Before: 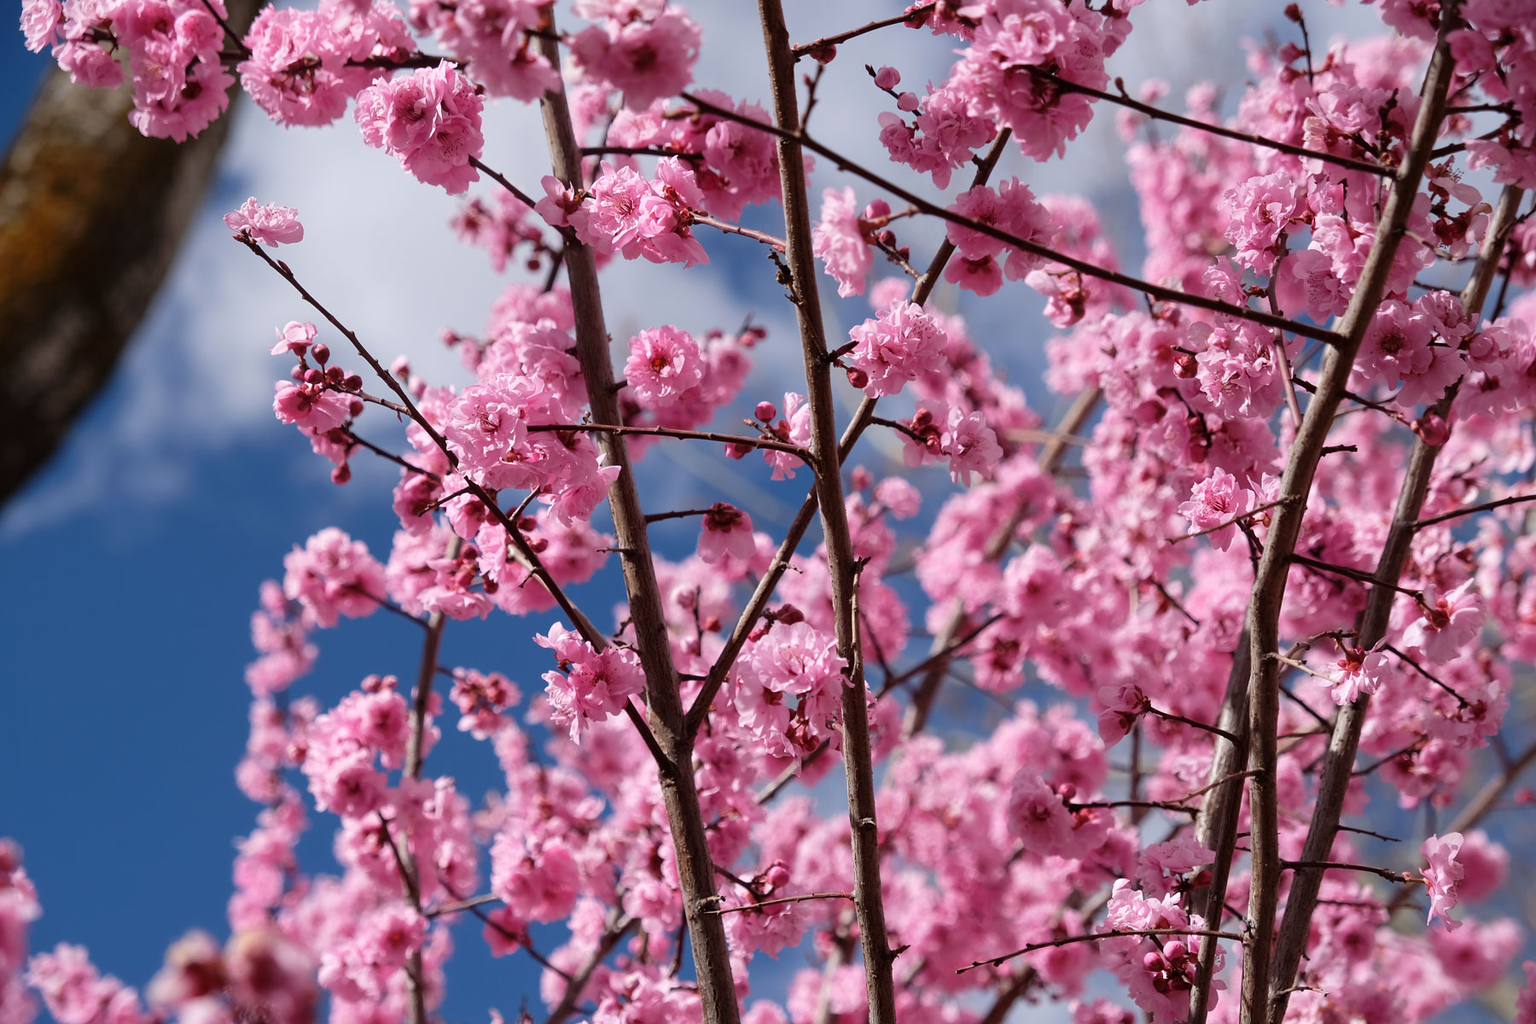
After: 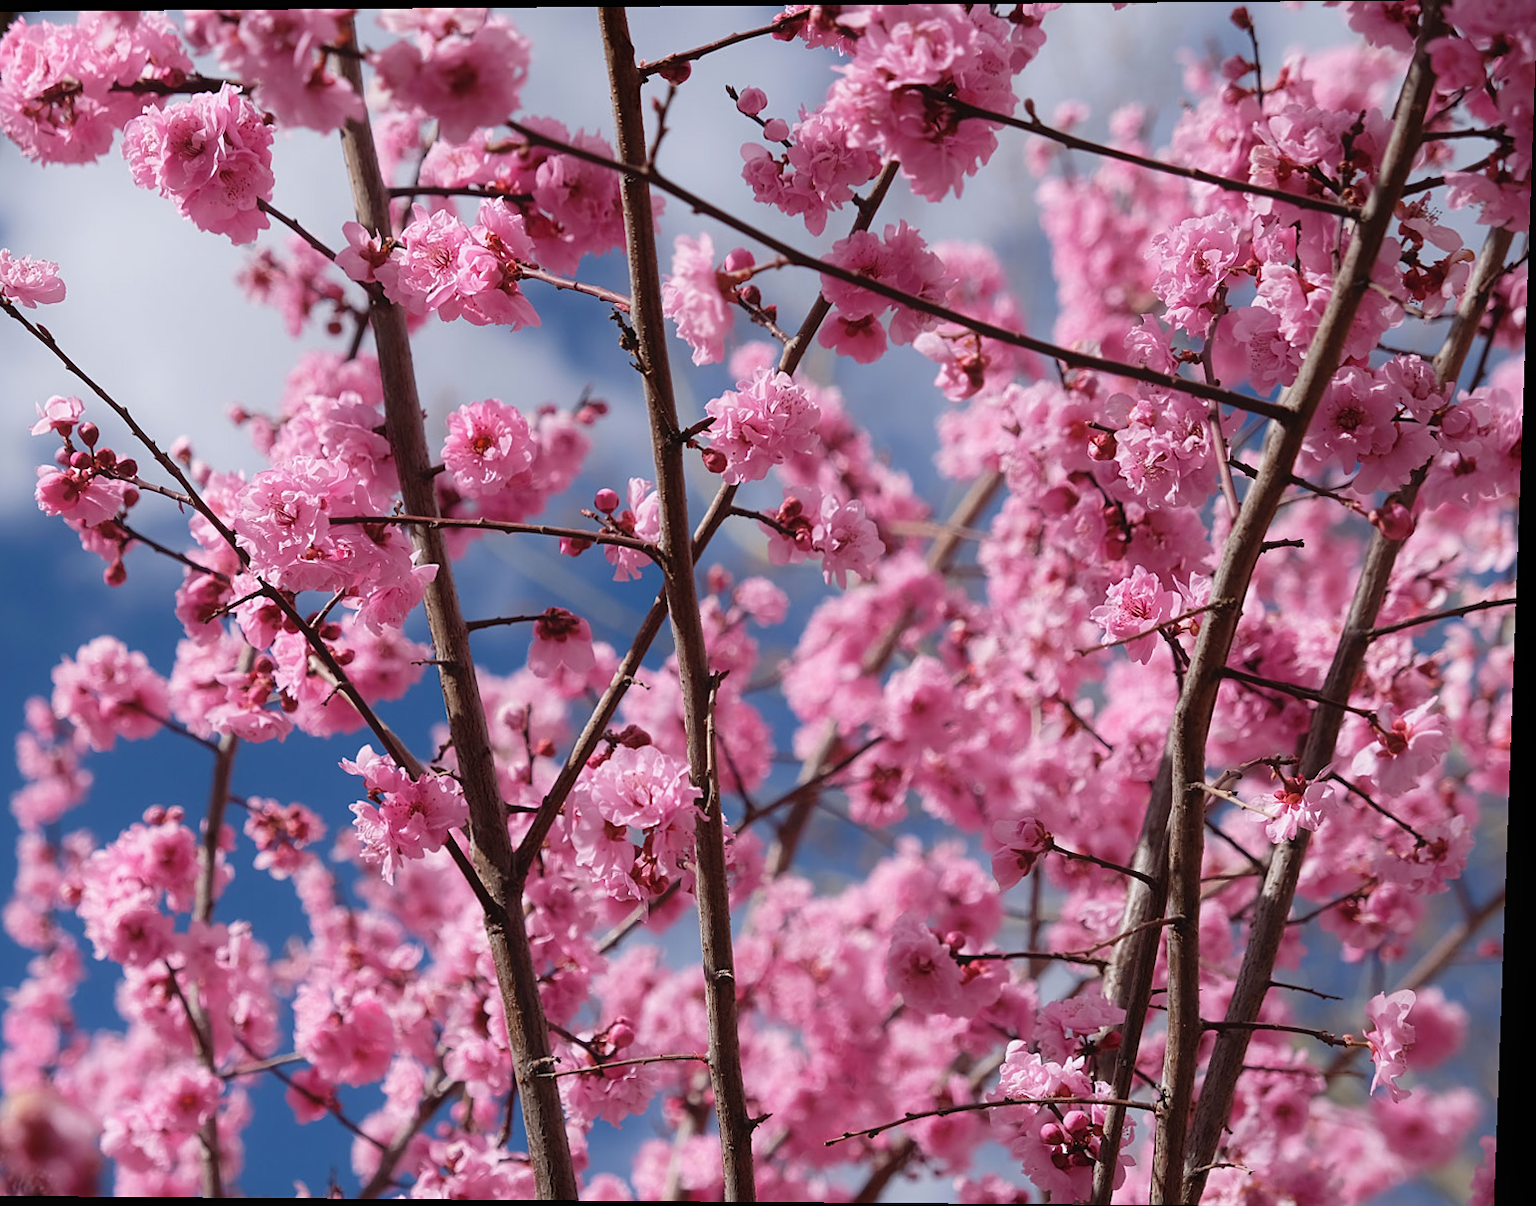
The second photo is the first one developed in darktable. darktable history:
crop: left 16.145%
sharpen: amount 0.2
rotate and perspective: lens shift (vertical) 0.048, lens shift (horizontal) -0.024, automatic cropping off
contrast equalizer: y [[0.5, 0.488, 0.462, 0.461, 0.491, 0.5], [0.5 ×6], [0.5 ×6], [0 ×6], [0 ×6]]
tone equalizer: on, module defaults
